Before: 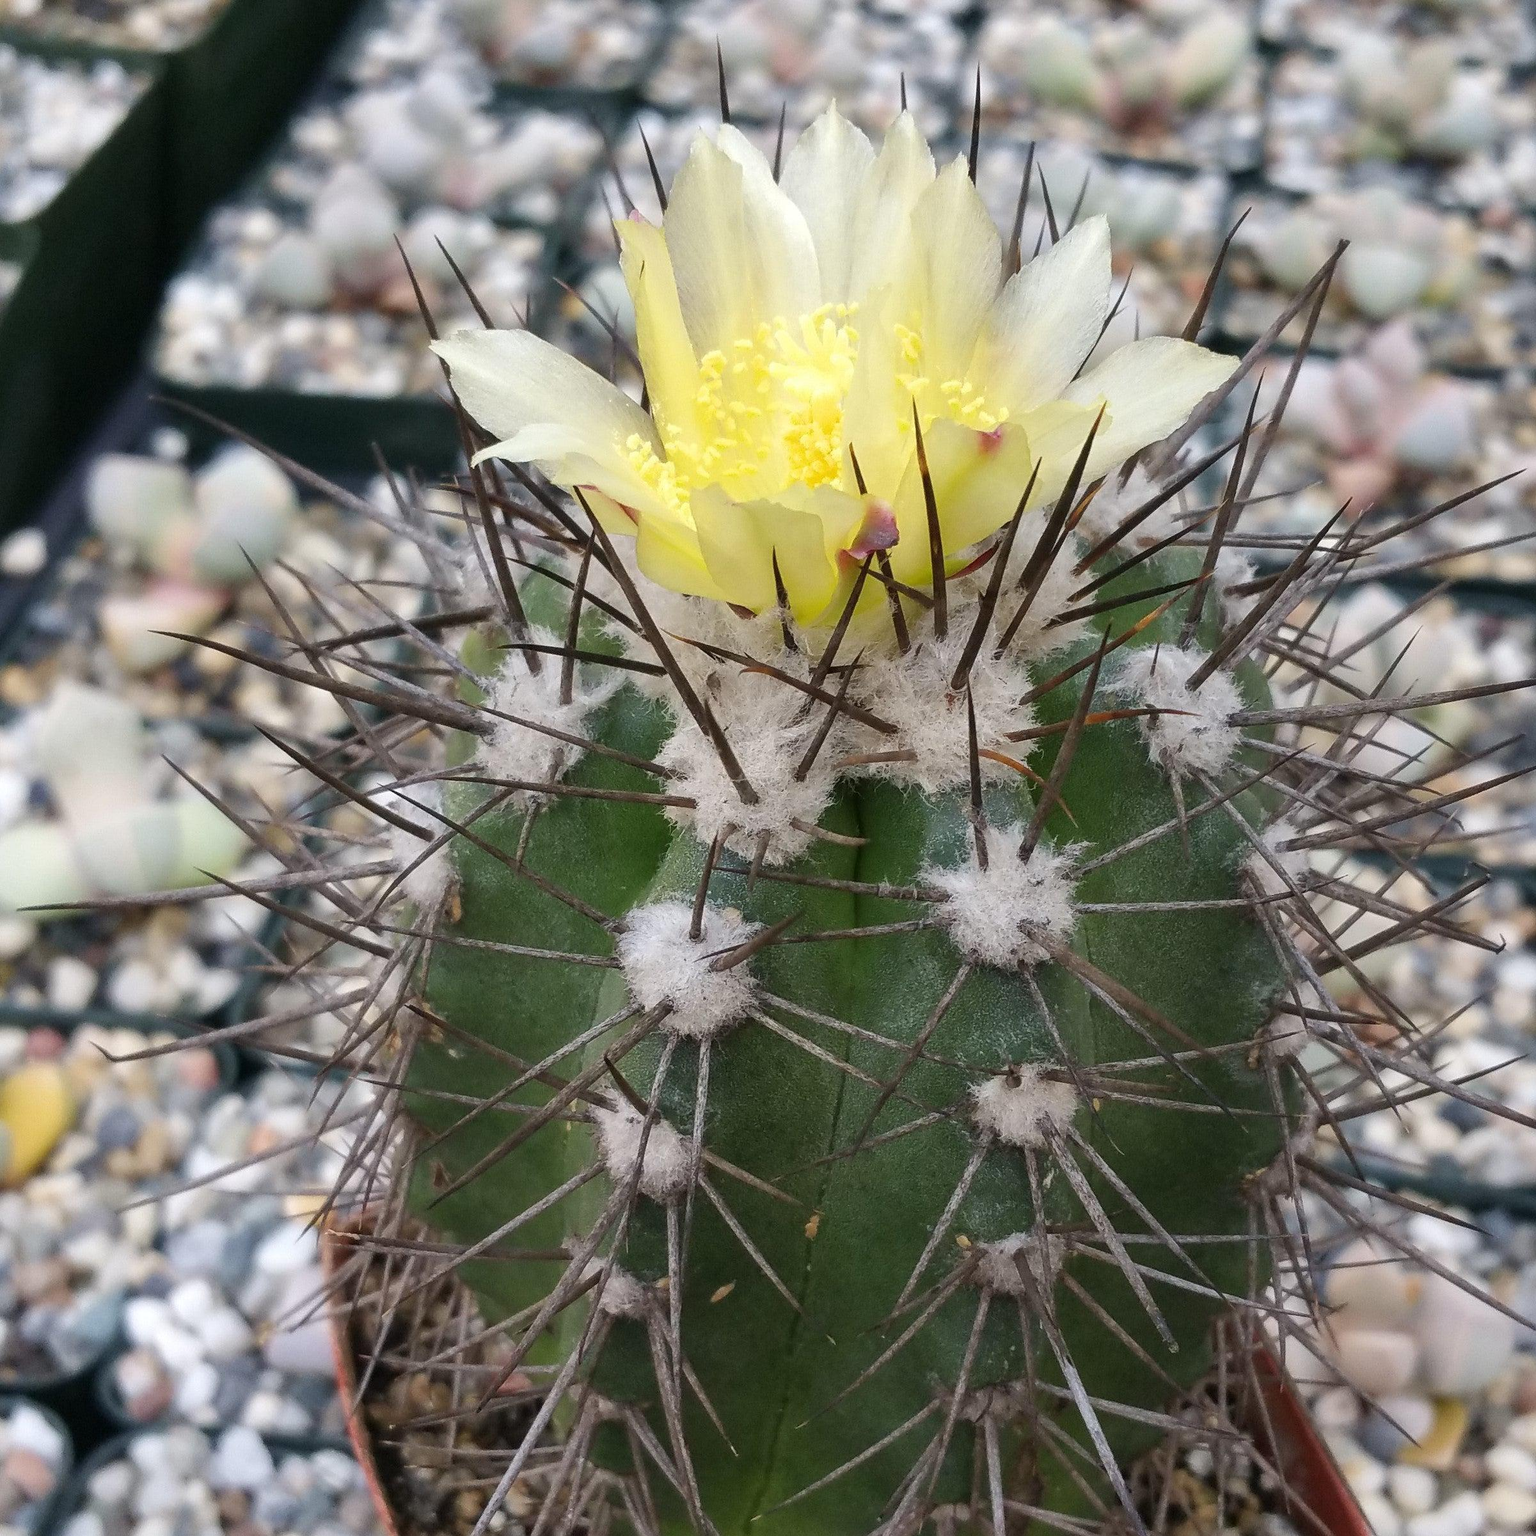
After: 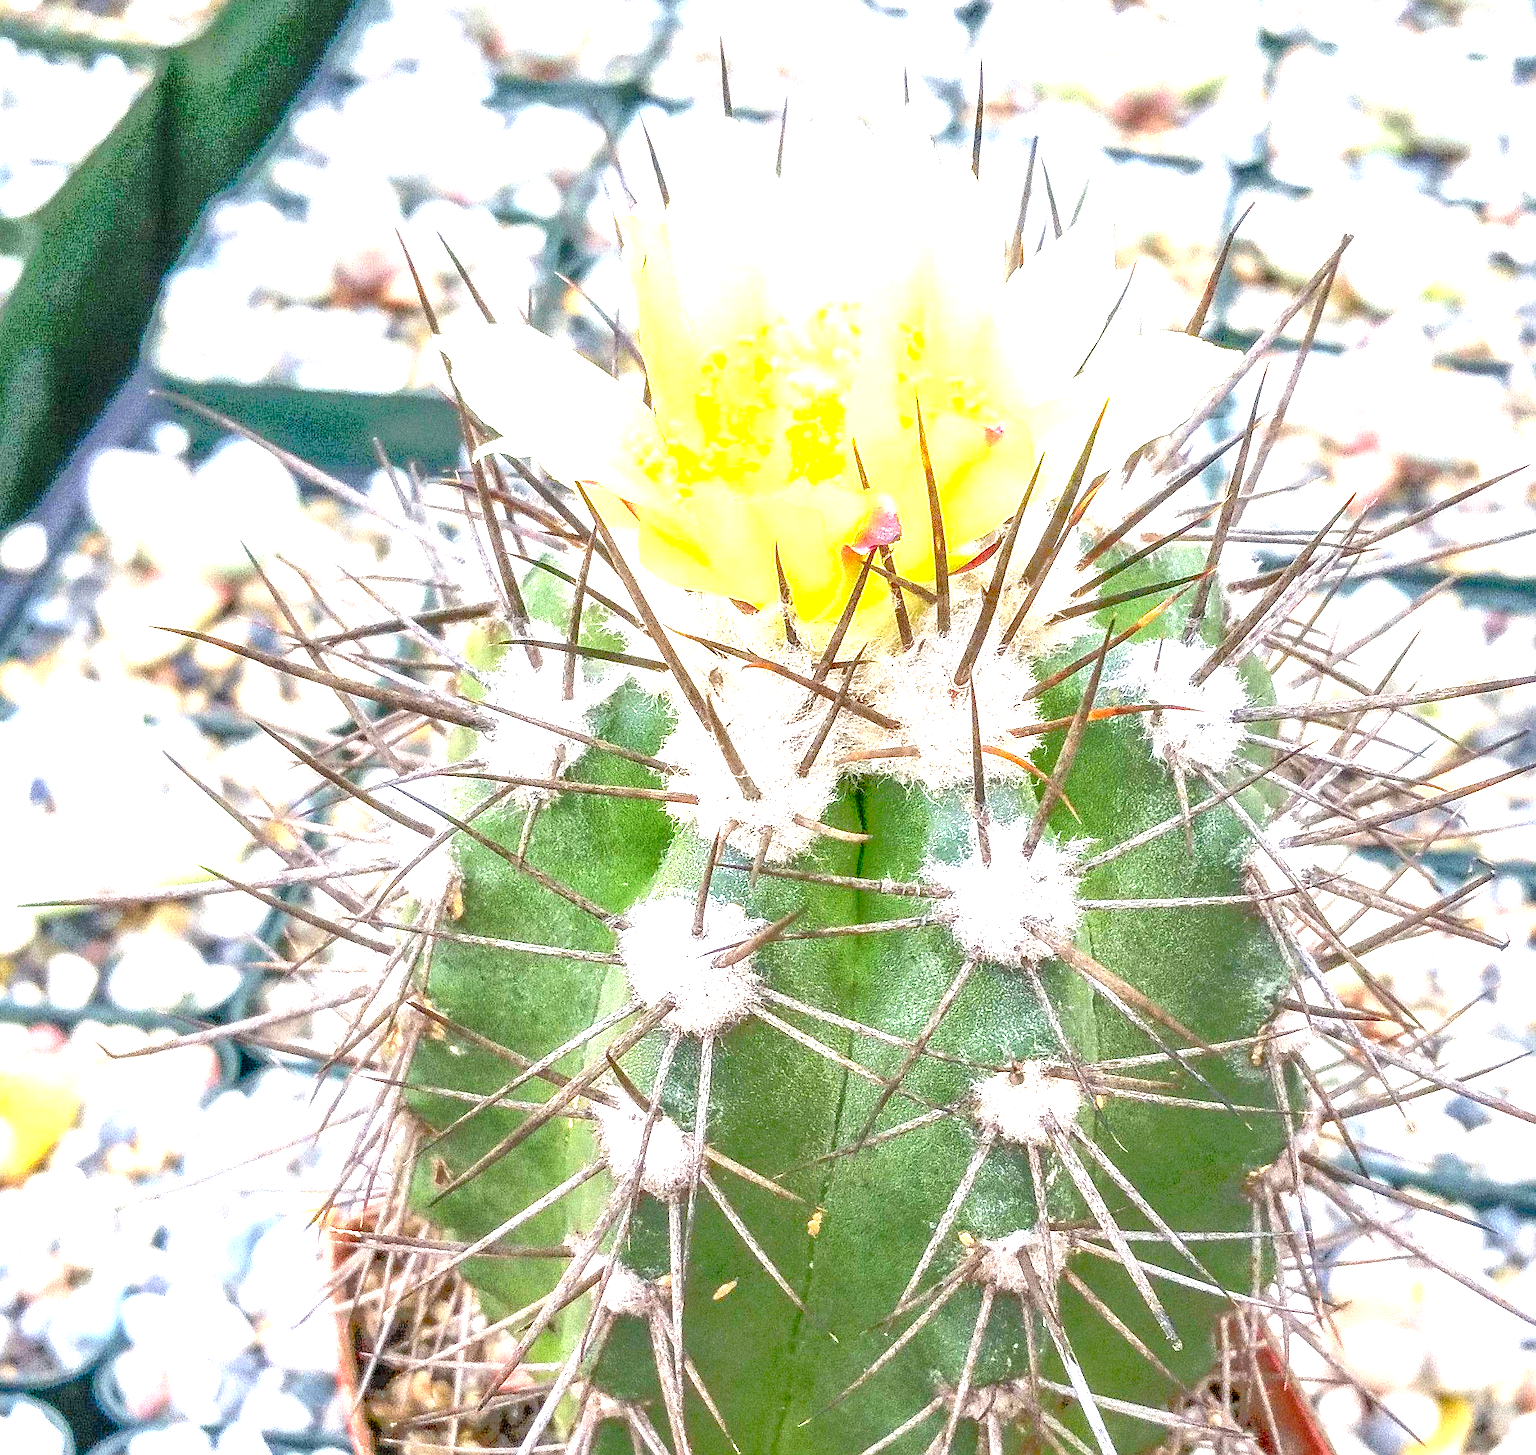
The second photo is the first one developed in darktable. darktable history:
color zones: curves: ch0 [(0, 0.613) (0.01, 0.613) (0.245, 0.448) (0.498, 0.529) (0.642, 0.665) (0.879, 0.777) (0.99, 0.613)]; ch1 [(0, 0) (0.143, 0) (0.286, 0) (0.429, 0) (0.571, 0) (0.714, 0) (0.857, 0)], mix -121.96%
crop: top 0.448%, right 0.264%, bottom 5.045%
sharpen: on, module defaults
local contrast: highlights 0%, shadows 0%, detail 133%
grain: coarseness 0.09 ISO, strength 40%
exposure: black level correction 0.005, exposure 2.084 EV, compensate highlight preservation false
tone equalizer: -8 EV -0.528 EV, -7 EV -0.319 EV, -6 EV -0.083 EV, -5 EV 0.413 EV, -4 EV 0.985 EV, -3 EV 0.791 EV, -2 EV -0.01 EV, -1 EV 0.14 EV, +0 EV -0.012 EV, smoothing 1
